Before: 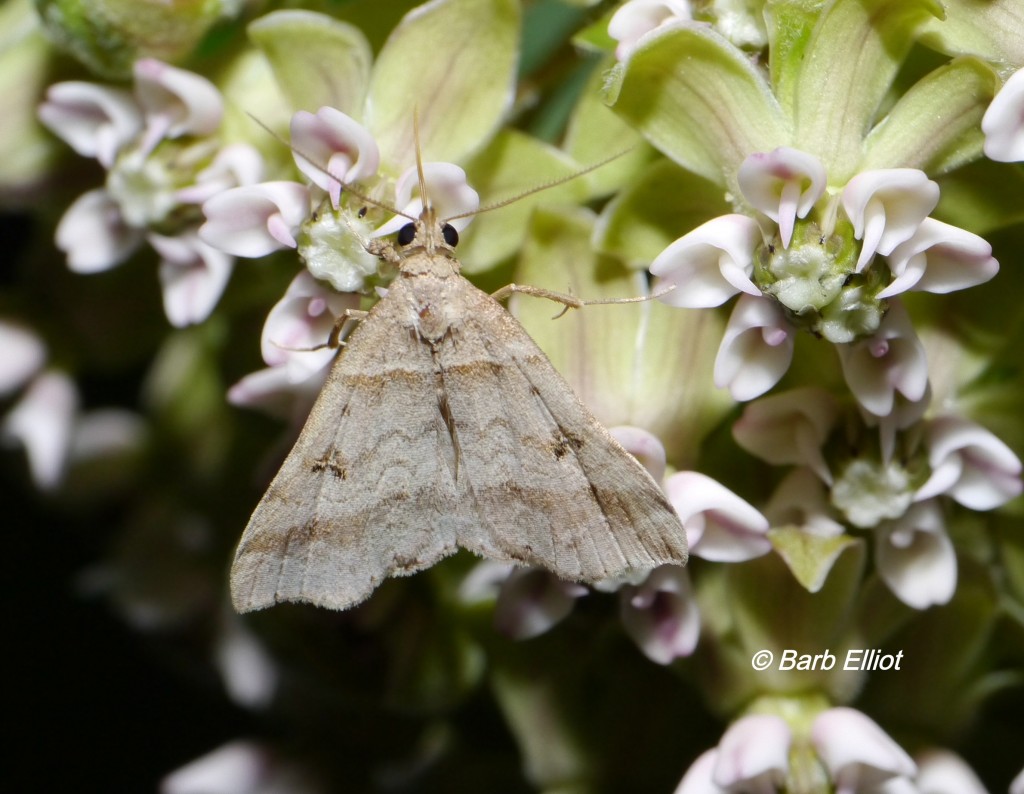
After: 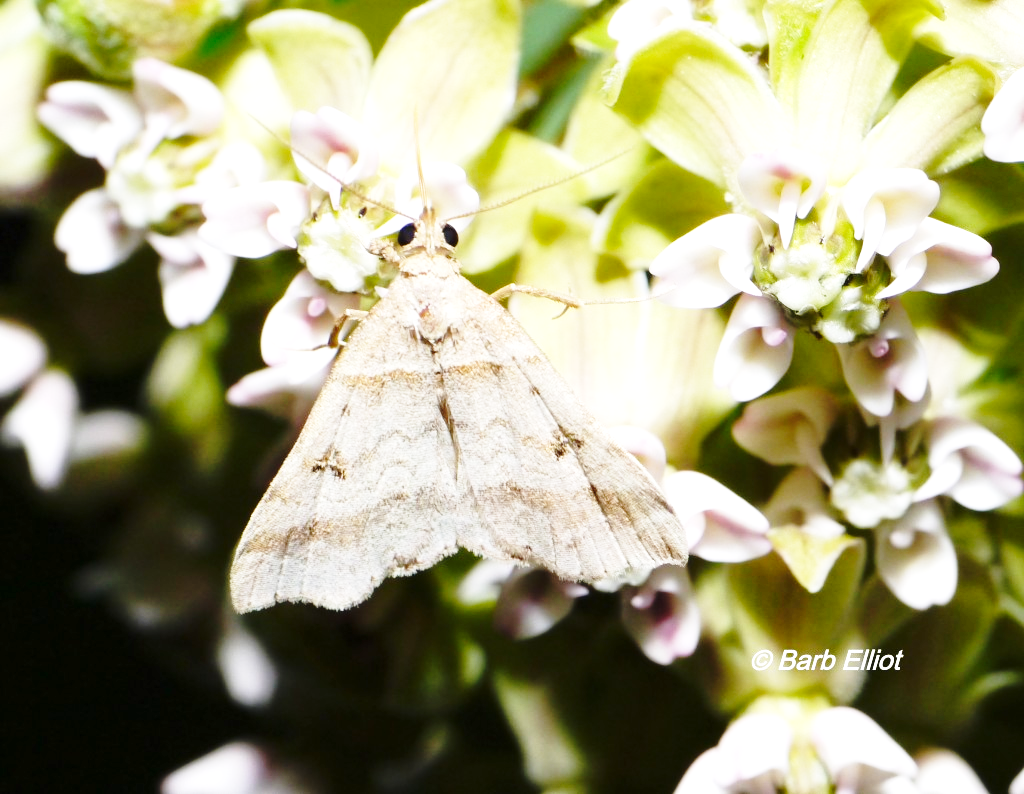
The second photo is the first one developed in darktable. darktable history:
exposure: exposure 0.611 EV, compensate exposure bias true, compensate highlight preservation false
base curve: curves: ch0 [(0, 0) (0.032, 0.037) (0.105, 0.228) (0.435, 0.76) (0.856, 0.983) (1, 1)], preserve colors none
